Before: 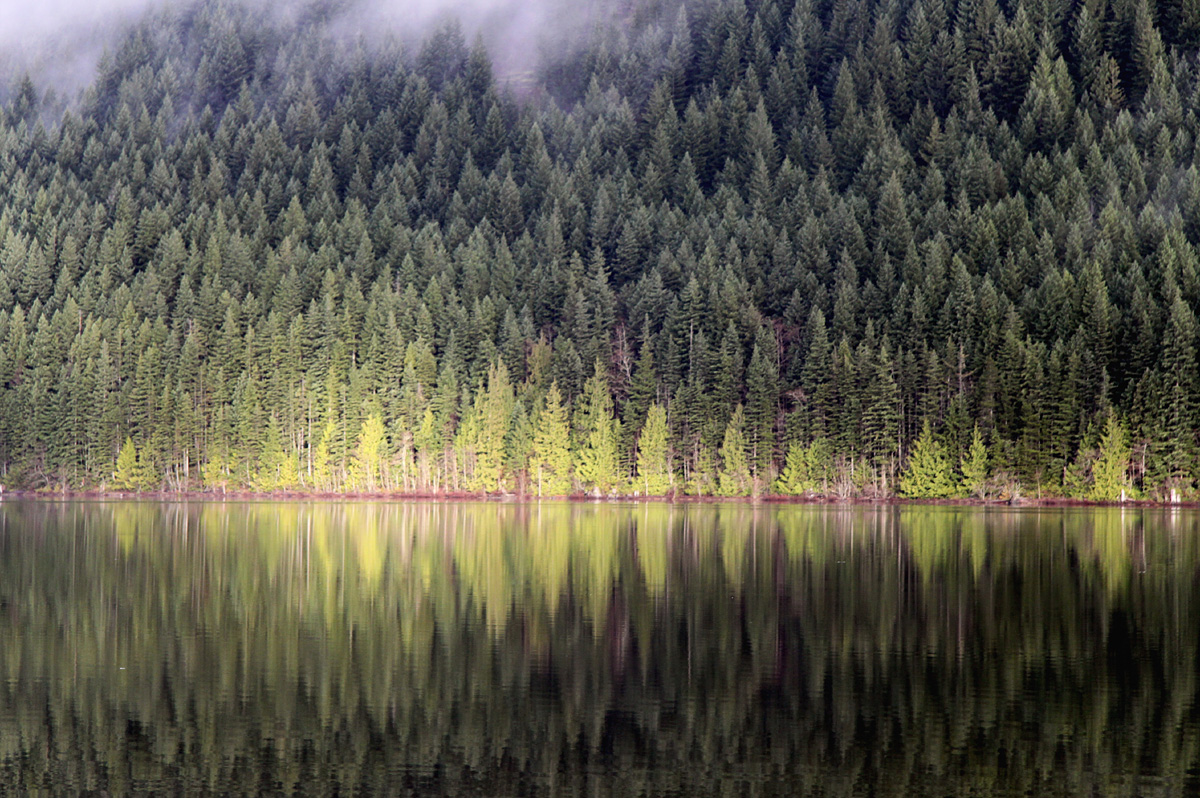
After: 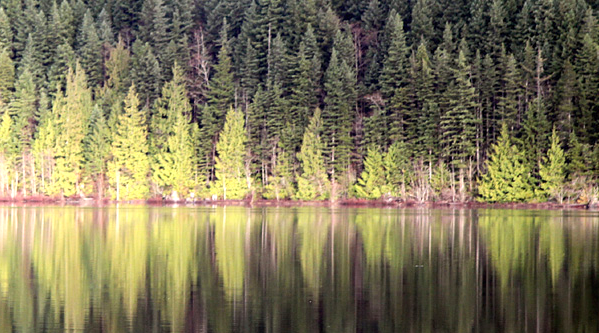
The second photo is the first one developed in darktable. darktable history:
exposure: black level correction 0.001, exposure 0.499 EV, compensate exposure bias true, compensate highlight preservation false
crop: left 35.176%, top 37.1%, right 14.826%, bottom 20.088%
